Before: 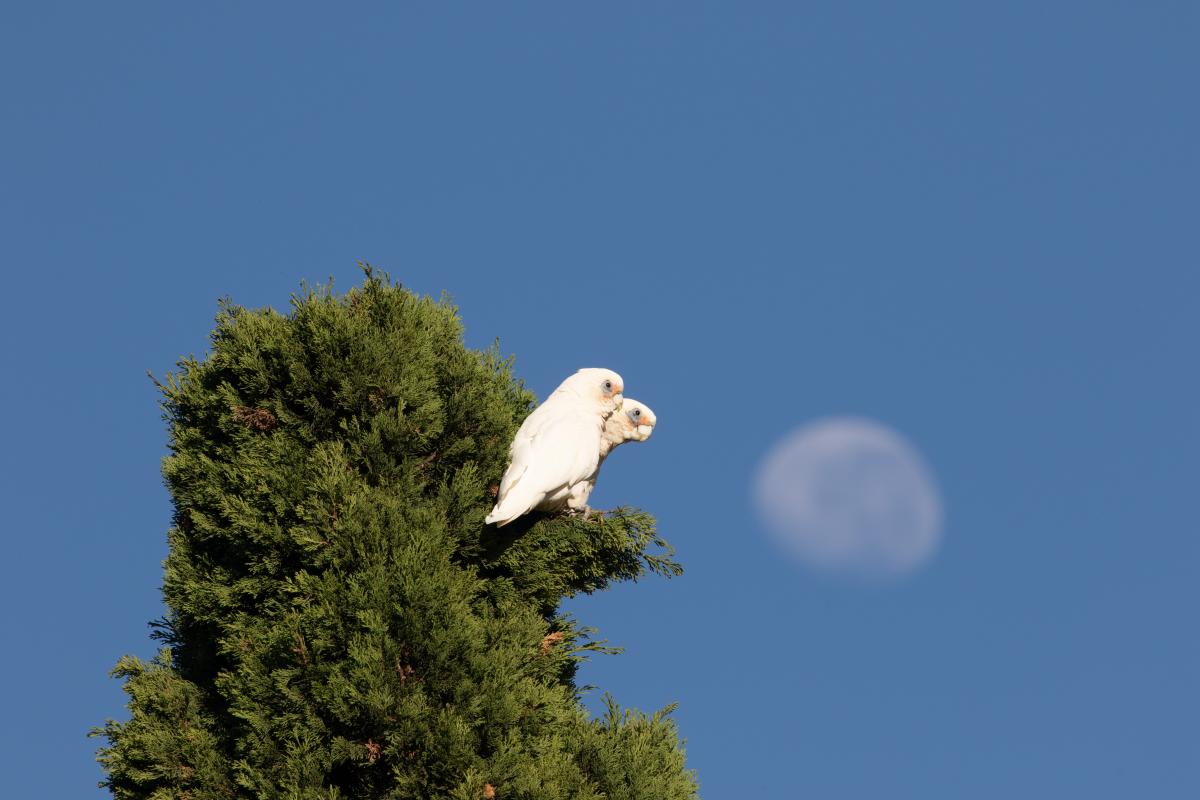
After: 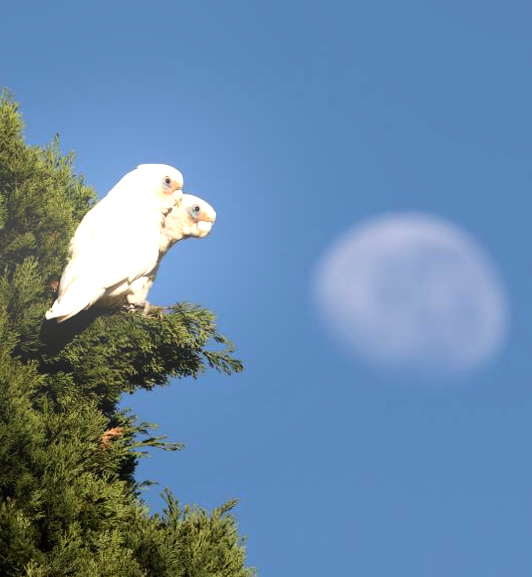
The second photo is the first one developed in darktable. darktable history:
rotate and perspective: lens shift (horizontal) -0.055, automatic cropping off
crop: left 35.432%, top 26.233%, right 20.145%, bottom 3.432%
tone equalizer: -8 EV -0.75 EV, -7 EV -0.7 EV, -6 EV -0.6 EV, -5 EV -0.4 EV, -3 EV 0.4 EV, -2 EV 0.6 EV, -1 EV 0.7 EV, +0 EV 0.75 EV, edges refinement/feathering 500, mask exposure compensation -1.57 EV, preserve details no
bloom: on, module defaults
